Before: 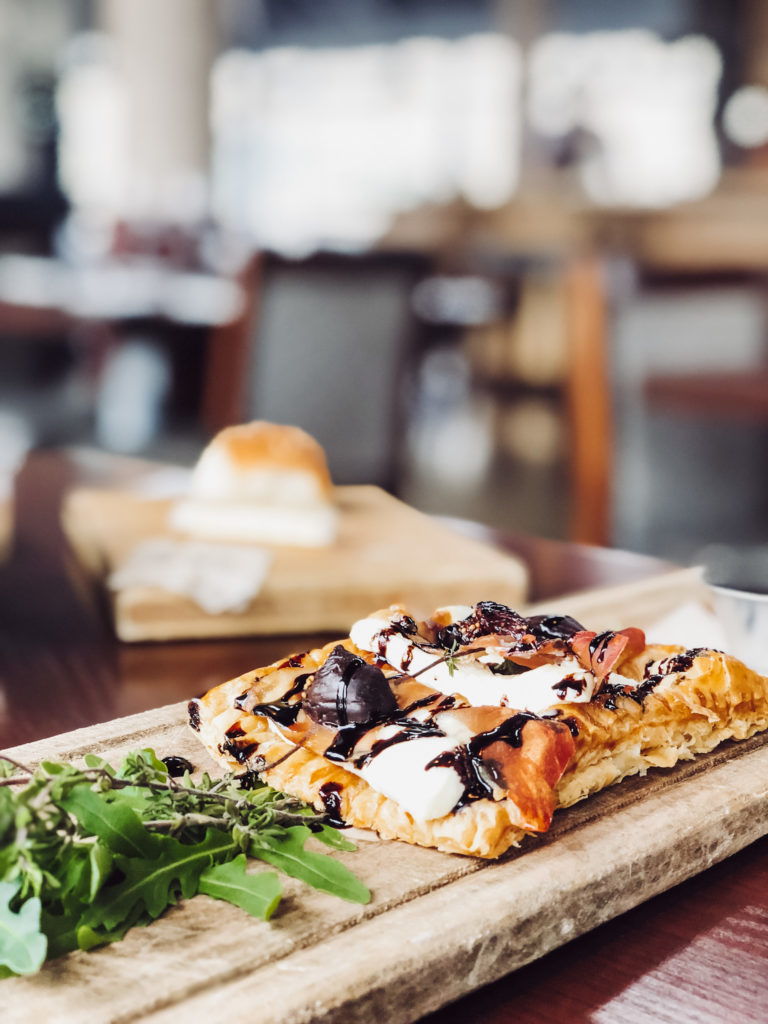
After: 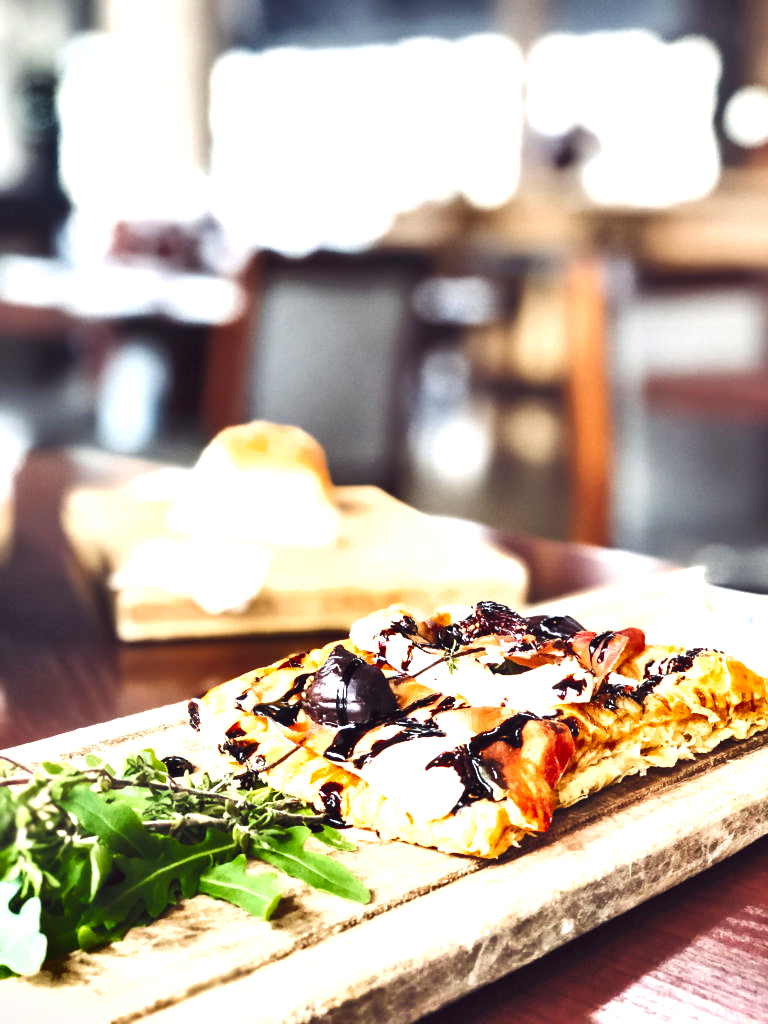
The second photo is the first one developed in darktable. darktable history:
shadows and highlights: soften with gaussian
exposure: black level correction 0, exposure 1.1 EV, compensate exposure bias true, compensate highlight preservation false
